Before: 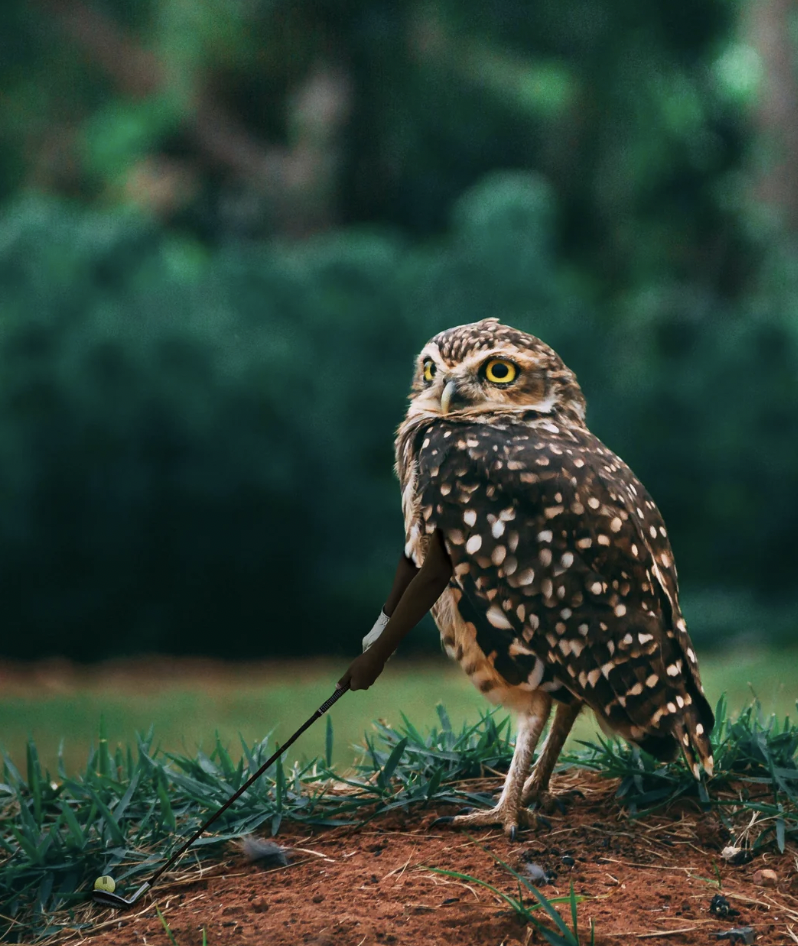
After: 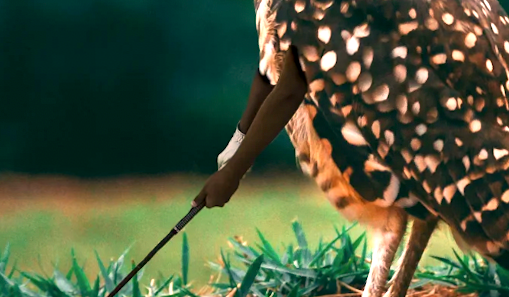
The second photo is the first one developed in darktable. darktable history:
exposure: black level correction 0.001, exposure 1 EV, compensate highlight preservation false
crop: left 18.091%, top 51.13%, right 17.525%, bottom 16.85%
white balance: red 1.127, blue 0.943
rotate and perspective: rotation -0.45°, automatic cropping original format, crop left 0.008, crop right 0.992, crop top 0.012, crop bottom 0.988
